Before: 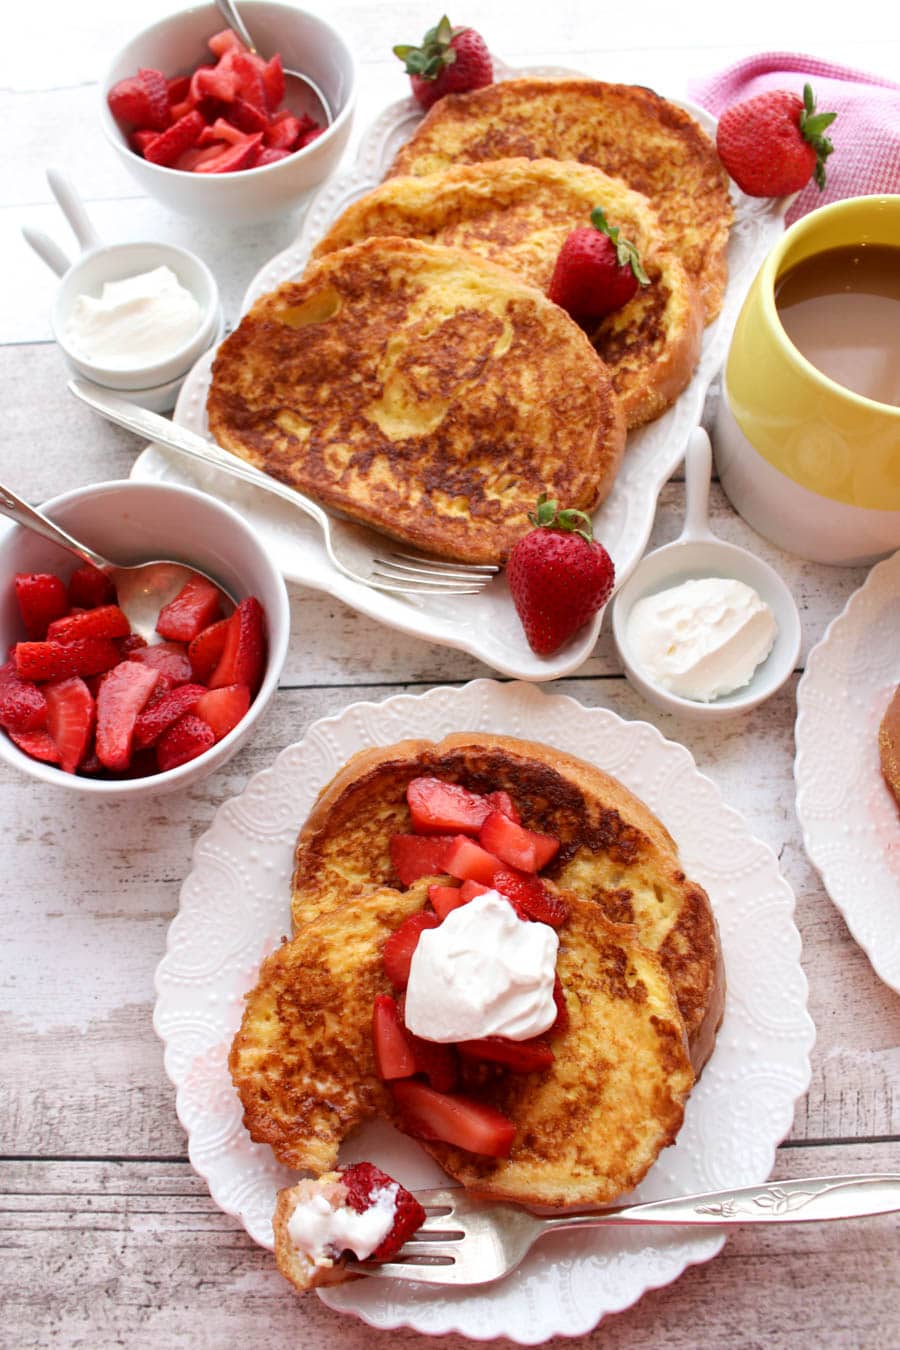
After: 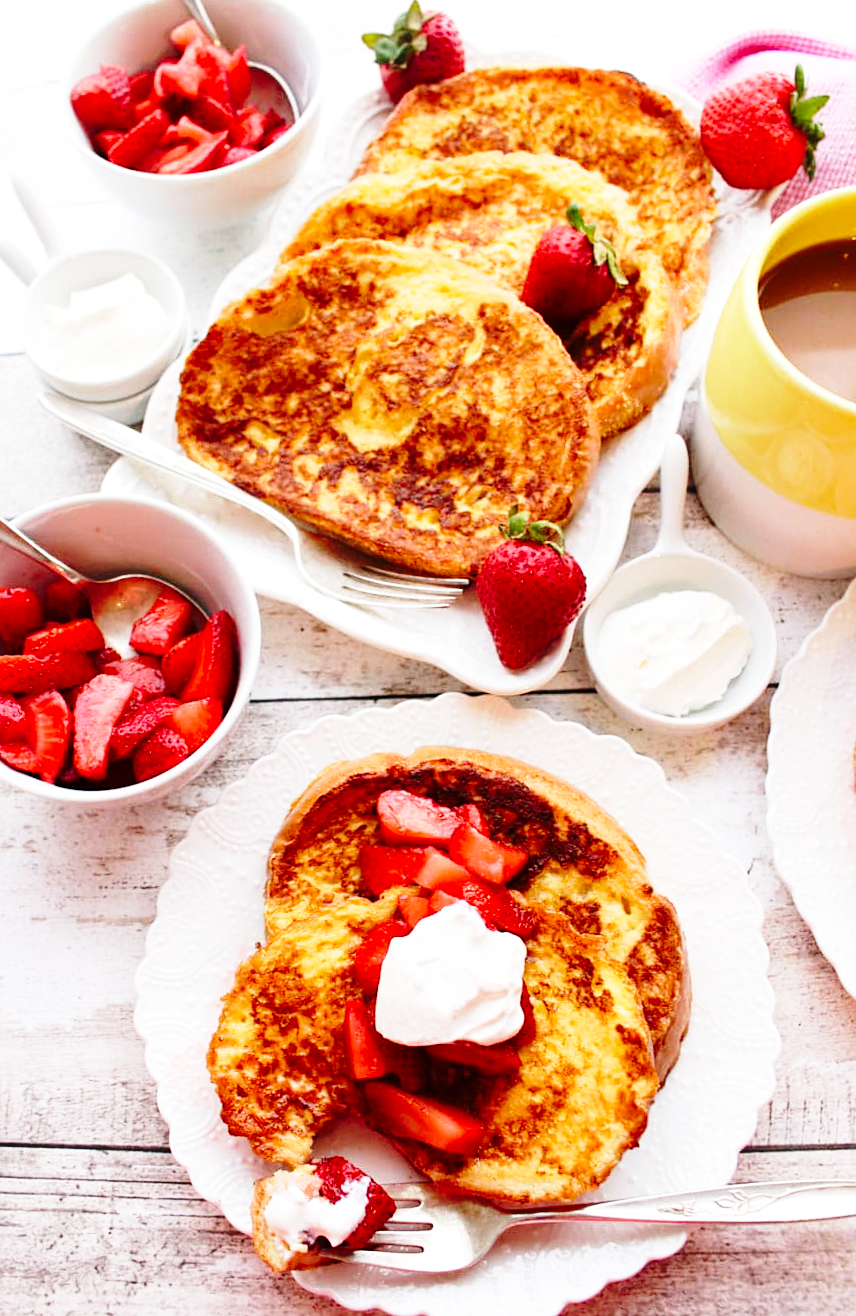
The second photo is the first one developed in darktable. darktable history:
sharpen: amount 0.2
rotate and perspective: rotation 0.074°, lens shift (vertical) 0.096, lens shift (horizontal) -0.041, crop left 0.043, crop right 0.952, crop top 0.024, crop bottom 0.979
base curve: curves: ch0 [(0, 0) (0.04, 0.03) (0.133, 0.232) (0.448, 0.748) (0.843, 0.968) (1, 1)], preserve colors none
